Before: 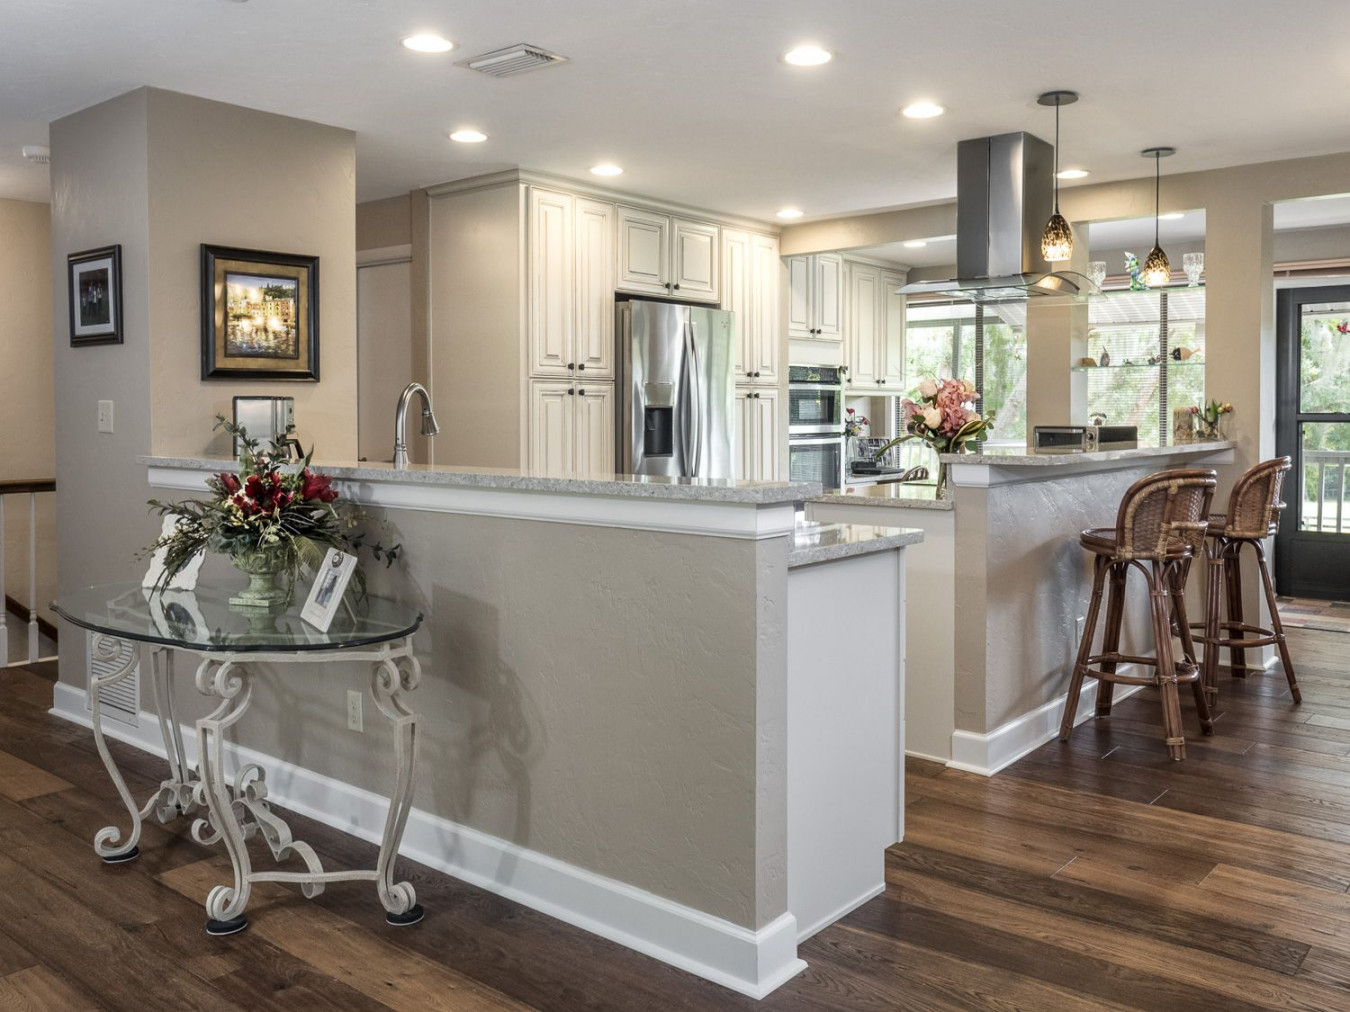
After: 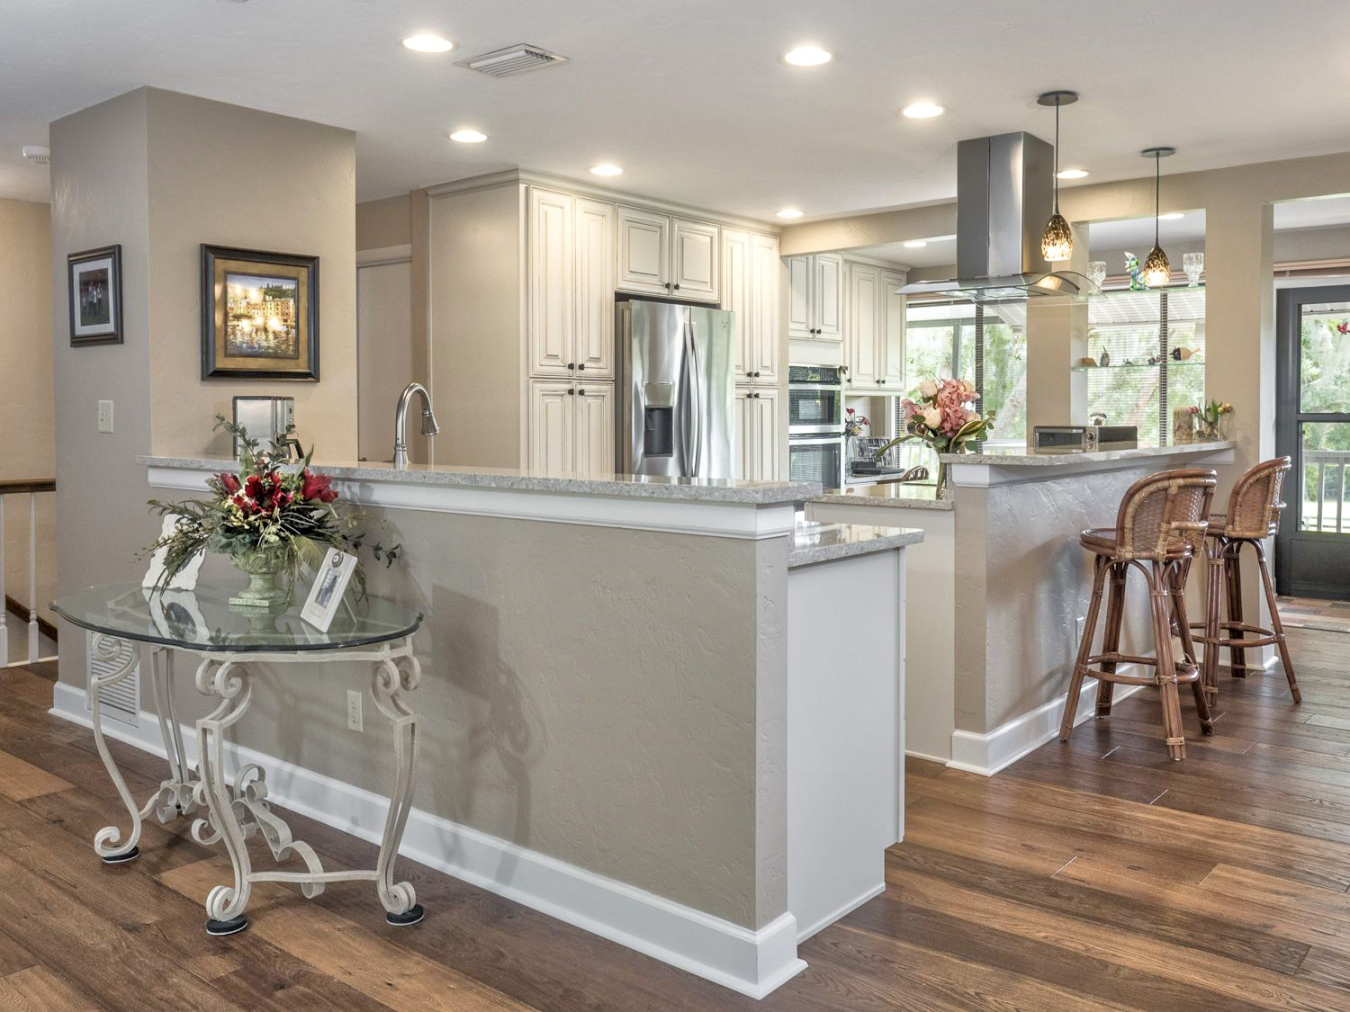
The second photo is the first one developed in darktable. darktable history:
tone equalizer: -7 EV 0.157 EV, -6 EV 0.638 EV, -5 EV 1.15 EV, -4 EV 1.33 EV, -3 EV 1.18 EV, -2 EV 0.6 EV, -1 EV 0.157 EV
